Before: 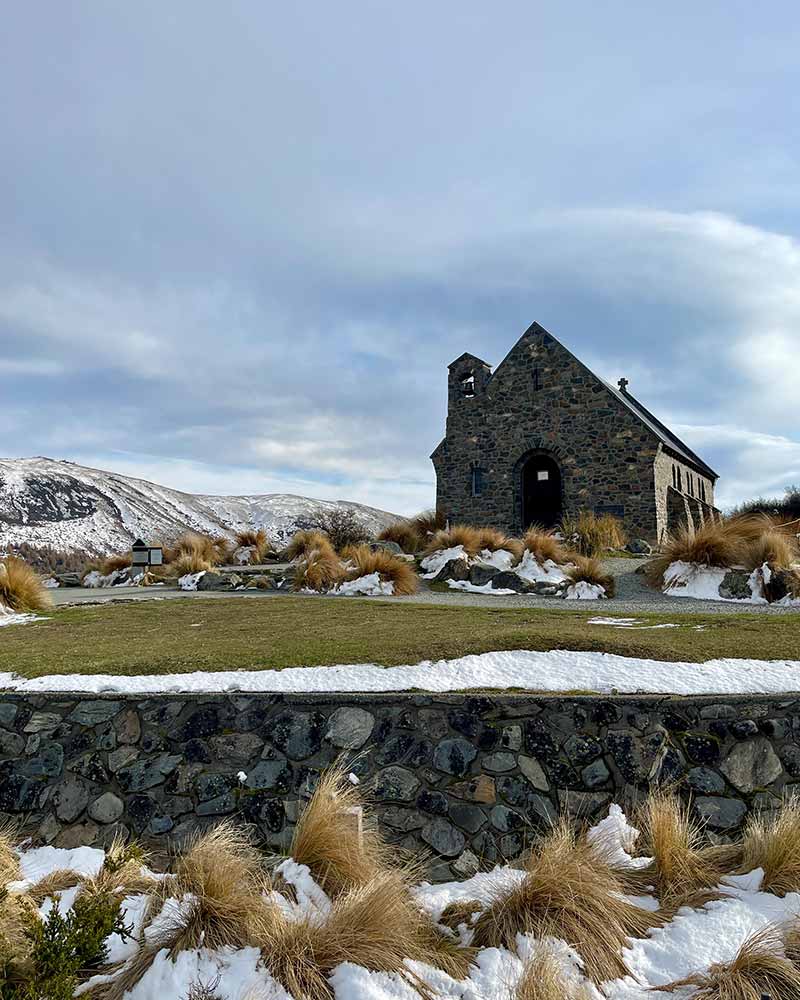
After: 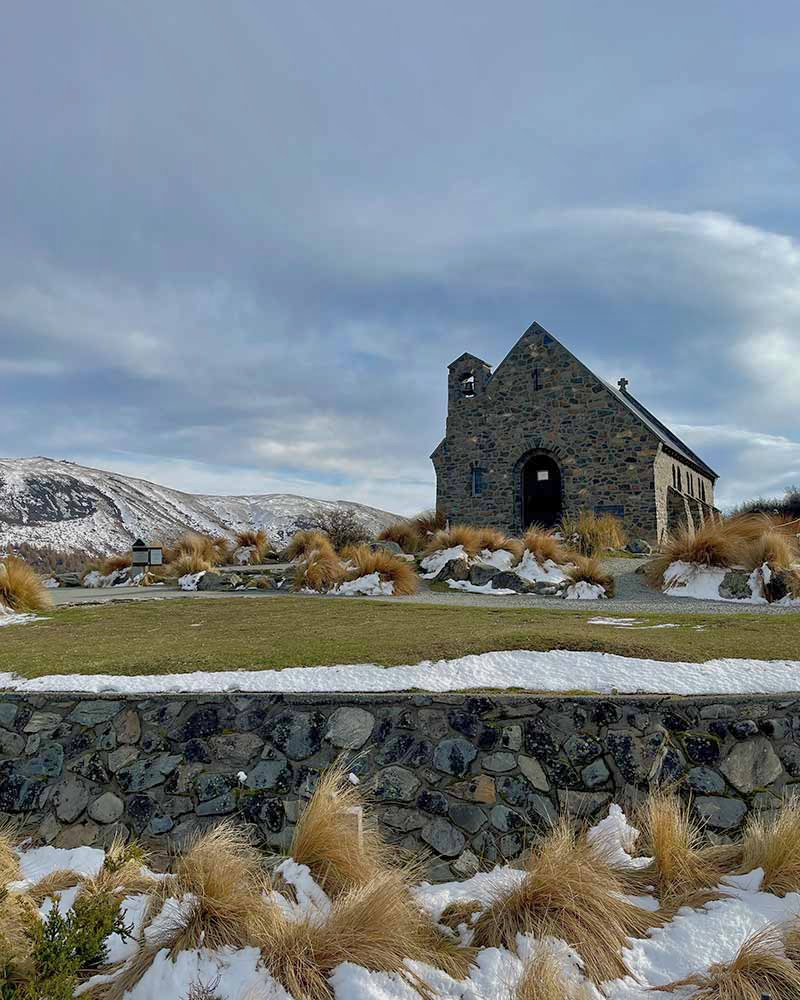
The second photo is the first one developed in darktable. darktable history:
shadows and highlights: shadows 60.09, highlights -59.86
exposure: exposure -0.11 EV, compensate highlight preservation false
